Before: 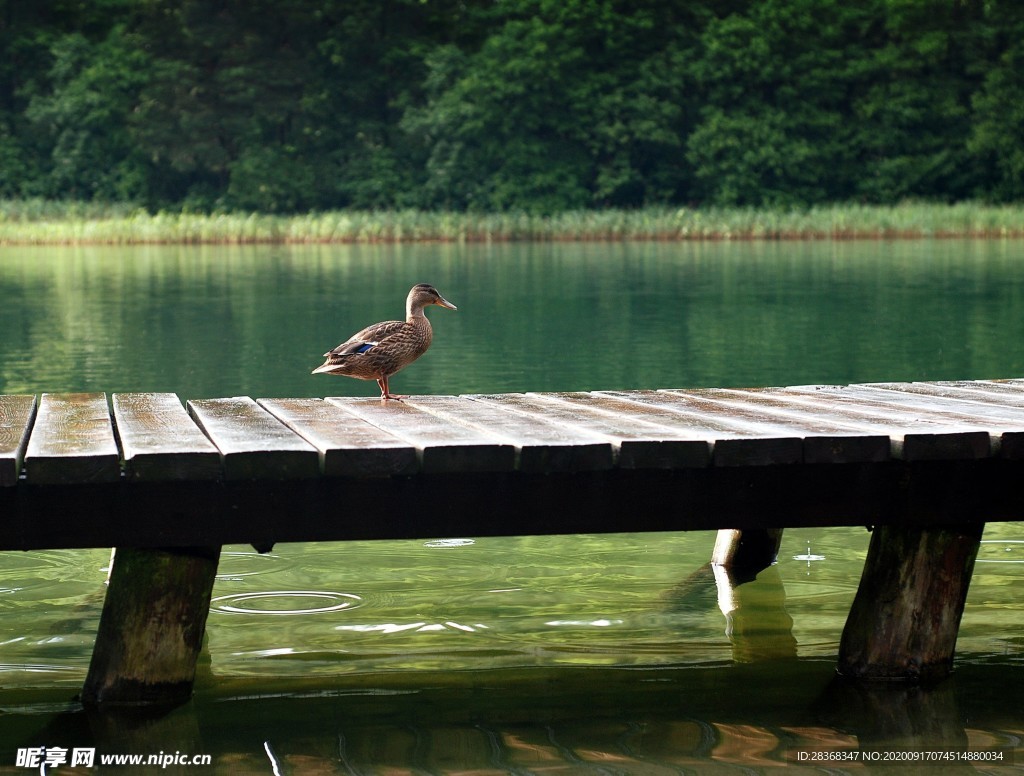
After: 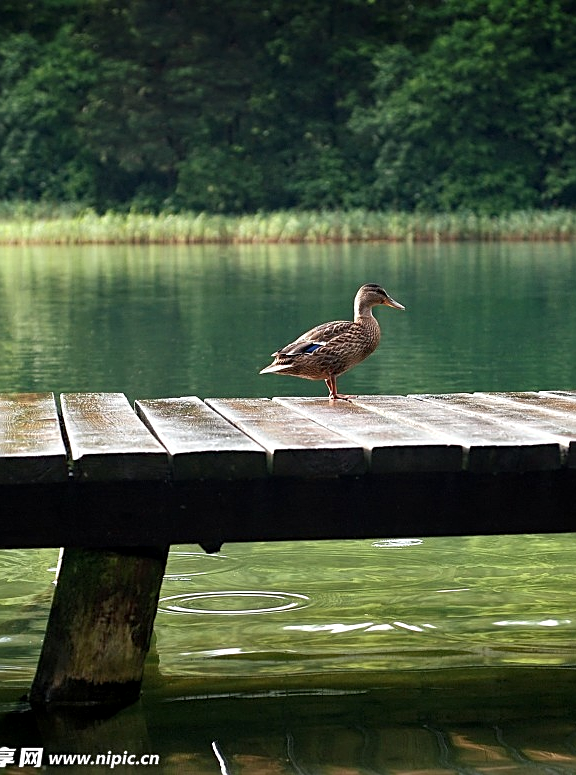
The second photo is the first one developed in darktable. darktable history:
local contrast: highlights 100%, shadows 100%, detail 120%, midtone range 0.2
crop: left 5.114%, right 38.589%
sharpen: on, module defaults
